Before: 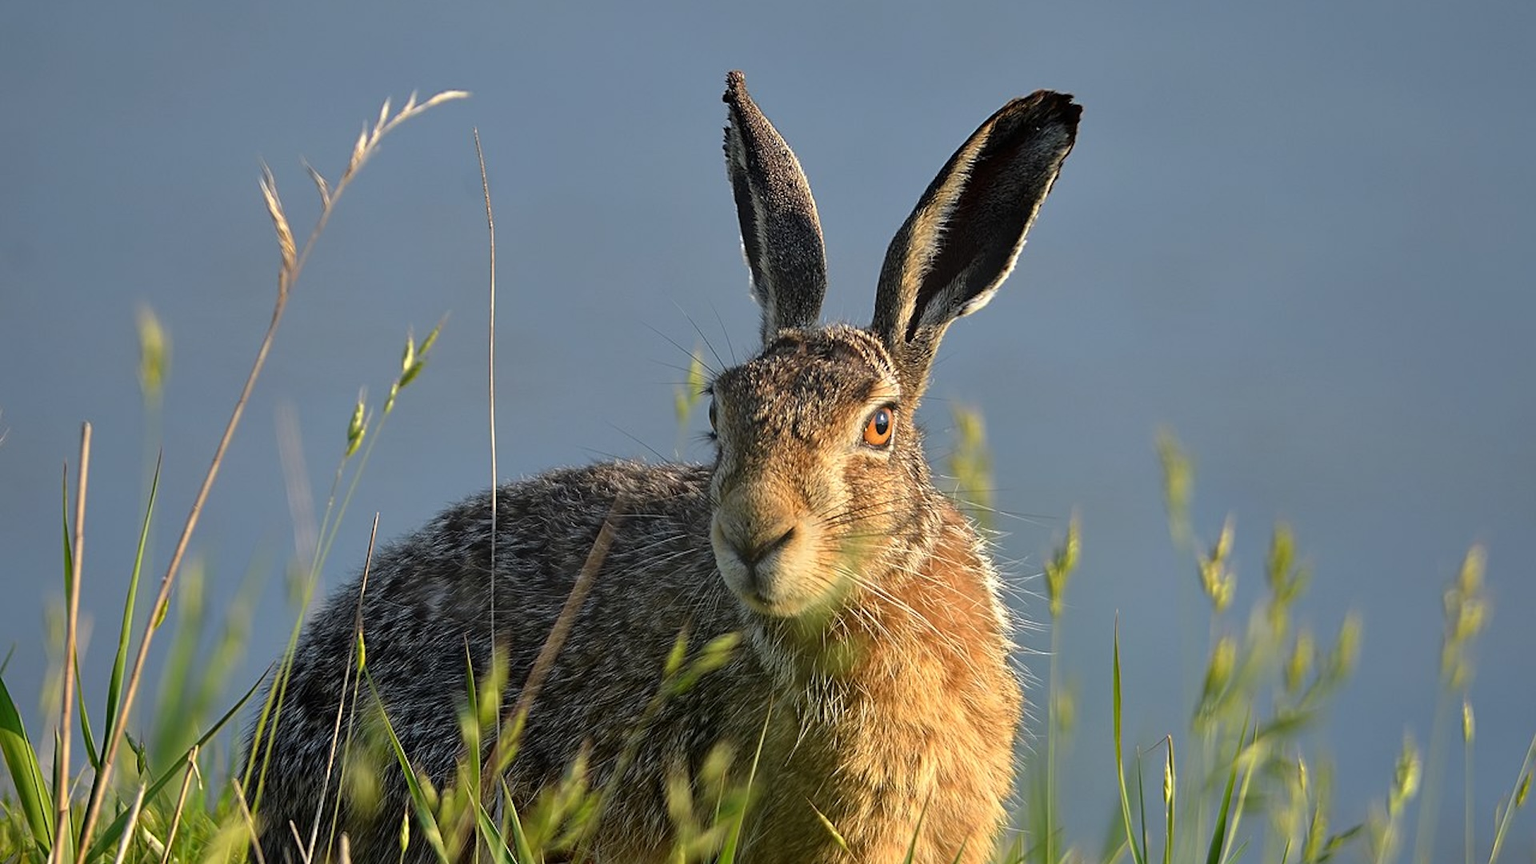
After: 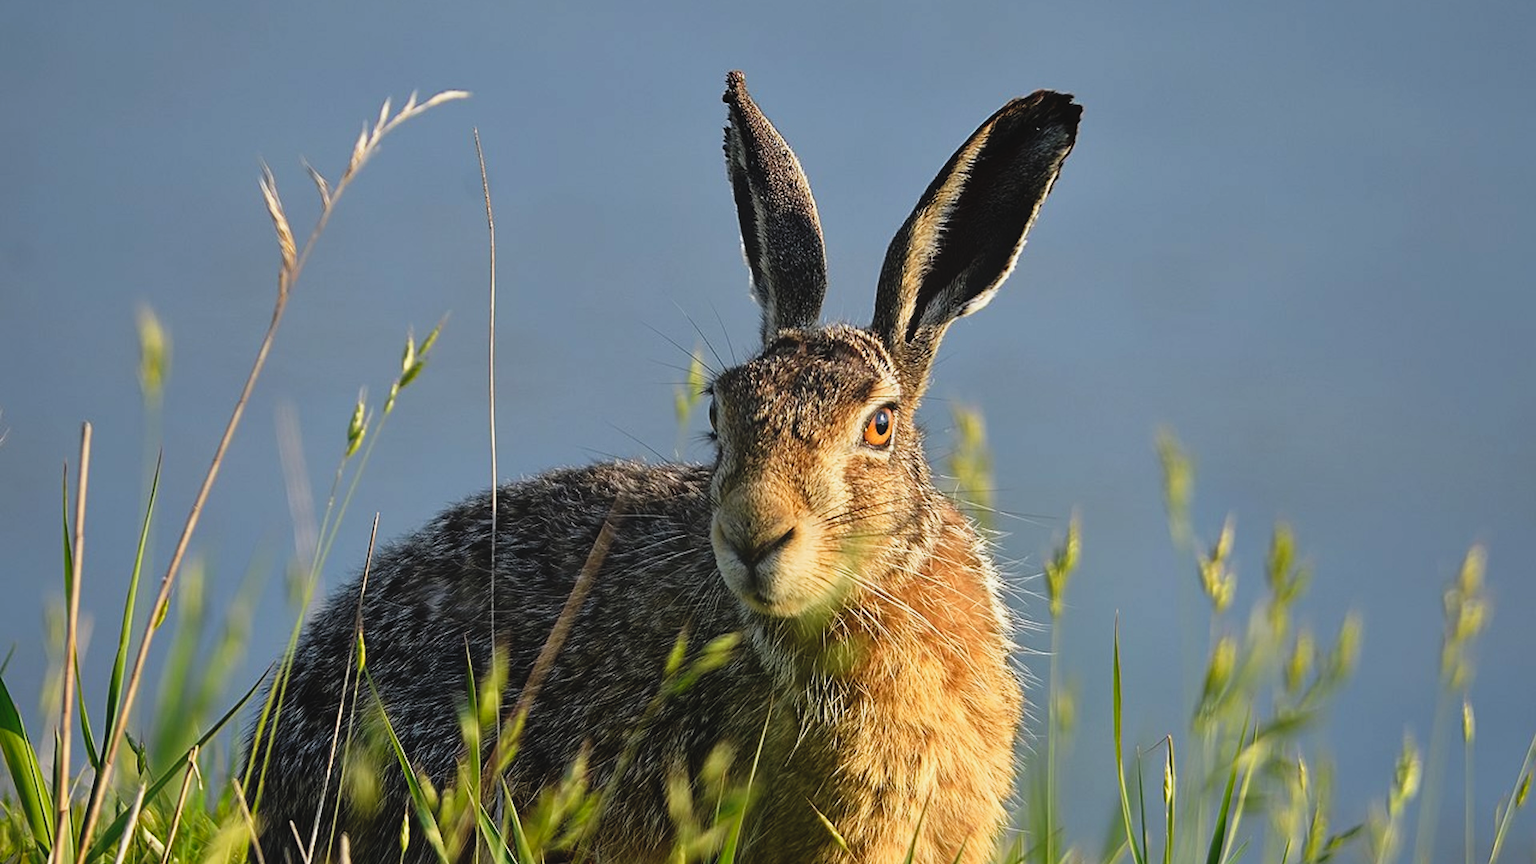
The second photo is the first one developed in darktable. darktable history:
local contrast: mode bilateral grid, contrast 14, coarseness 35, detail 104%, midtone range 0.2
tone curve: curves: ch0 [(0, 0.047) (0.15, 0.127) (0.46, 0.466) (0.751, 0.788) (1, 0.961)]; ch1 [(0, 0) (0.43, 0.408) (0.476, 0.469) (0.505, 0.501) (0.553, 0.557) (0.592, 0.58) (0.631, 0.625) (1, 1)]; ch2 [(0, 0) (0.505, 0.495) (0.55, 0.557) (0.583, 0.573) (1, 1)], preserve colors none
